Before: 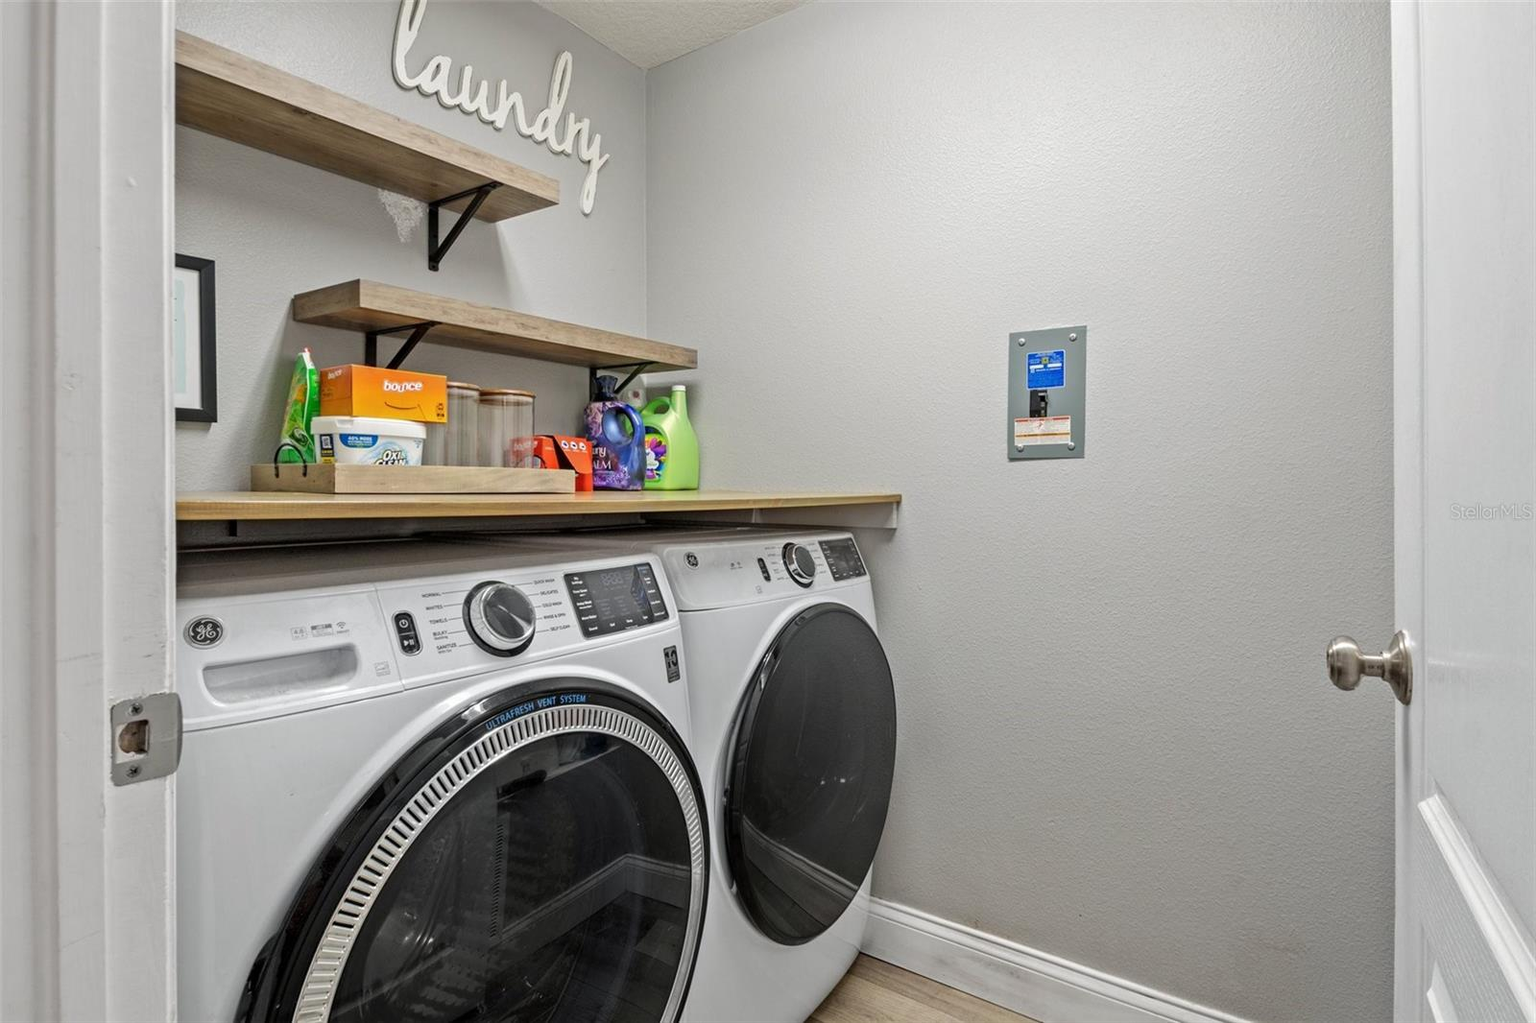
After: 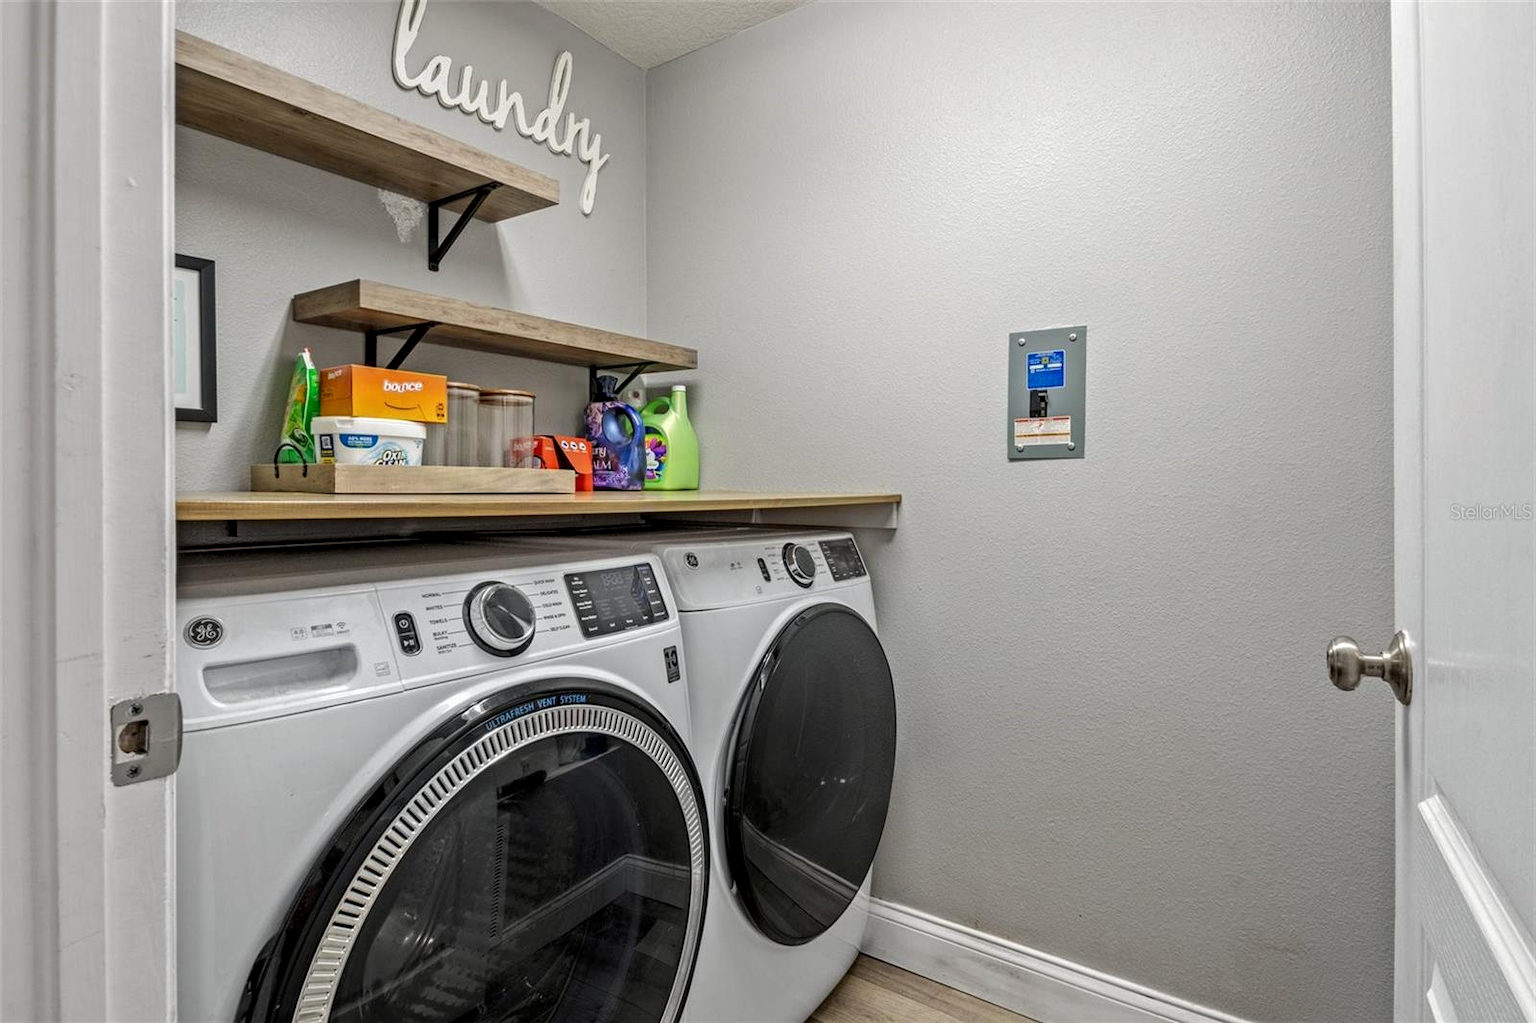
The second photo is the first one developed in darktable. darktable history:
levels: levels [0, 0.51, 1]
exposure: black level correction 0.001, compensate highlight preservation false
local contrast: on, module defaults
